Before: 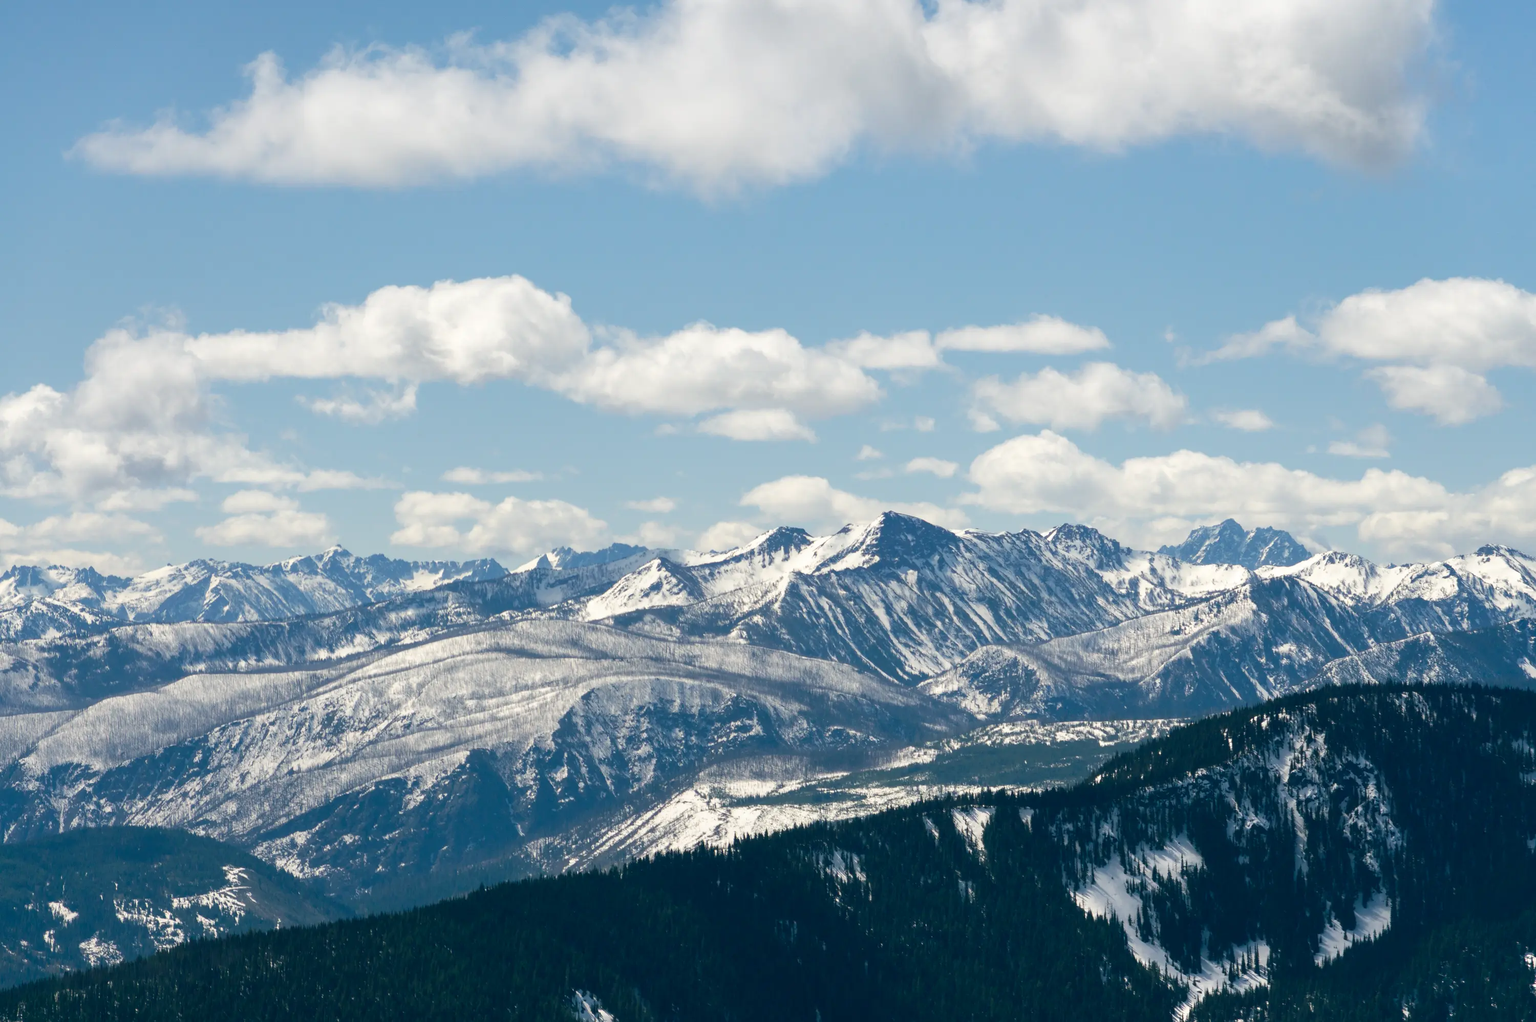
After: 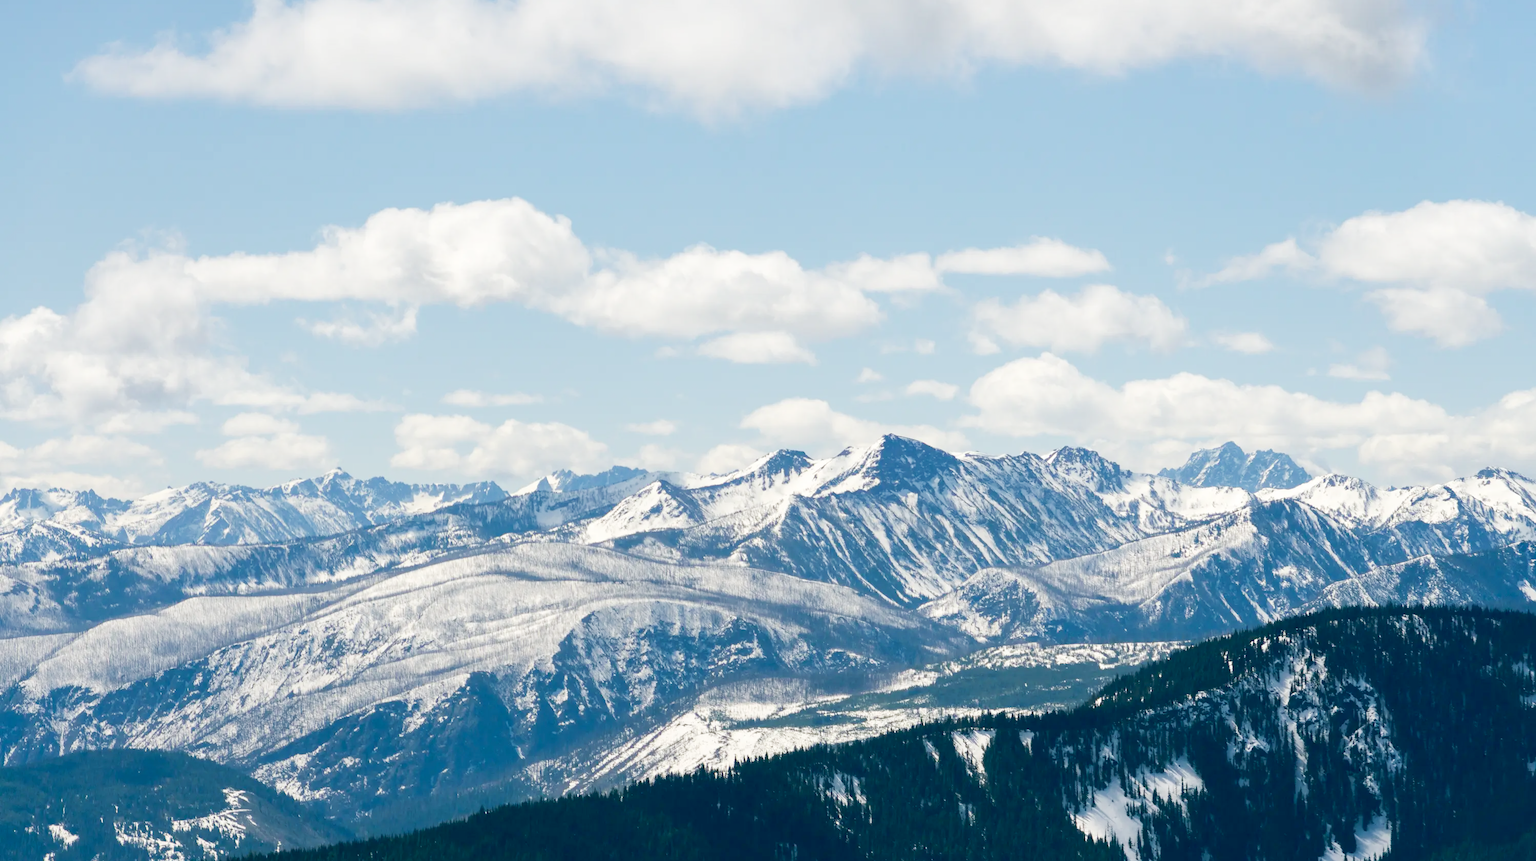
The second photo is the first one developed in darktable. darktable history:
tone curve: curves: ch0 [(0, 0) (0.004, 0.001) (0.133, 0.16) (0.325, 0.399) (0.475, 0.588) (0.832, 0.903) (1, 1)], preserve colors none
crop: top 7.613%, bottom 8.077%
